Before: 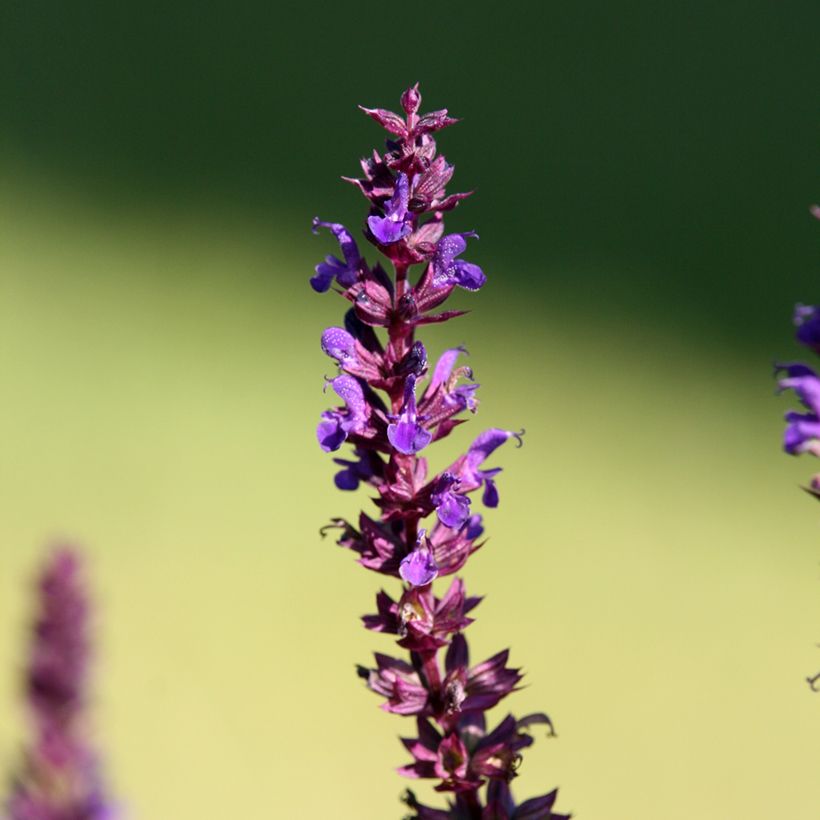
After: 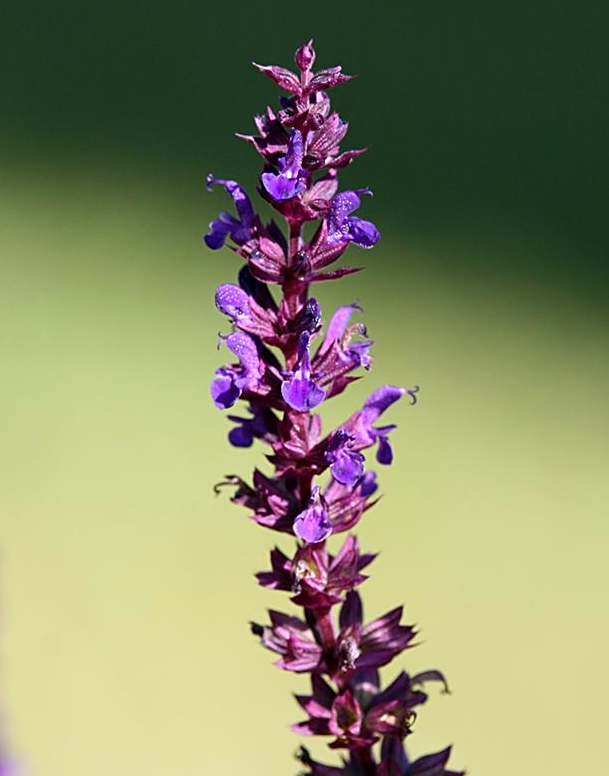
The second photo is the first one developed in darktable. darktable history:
crop and rotate: left 13.166%, top 5.247%, right 12.556%
color calibration: illuminant as shot in camera, x 0.358, y 0.373, temperature 4628.91 K
sharpen: on, module defaults
